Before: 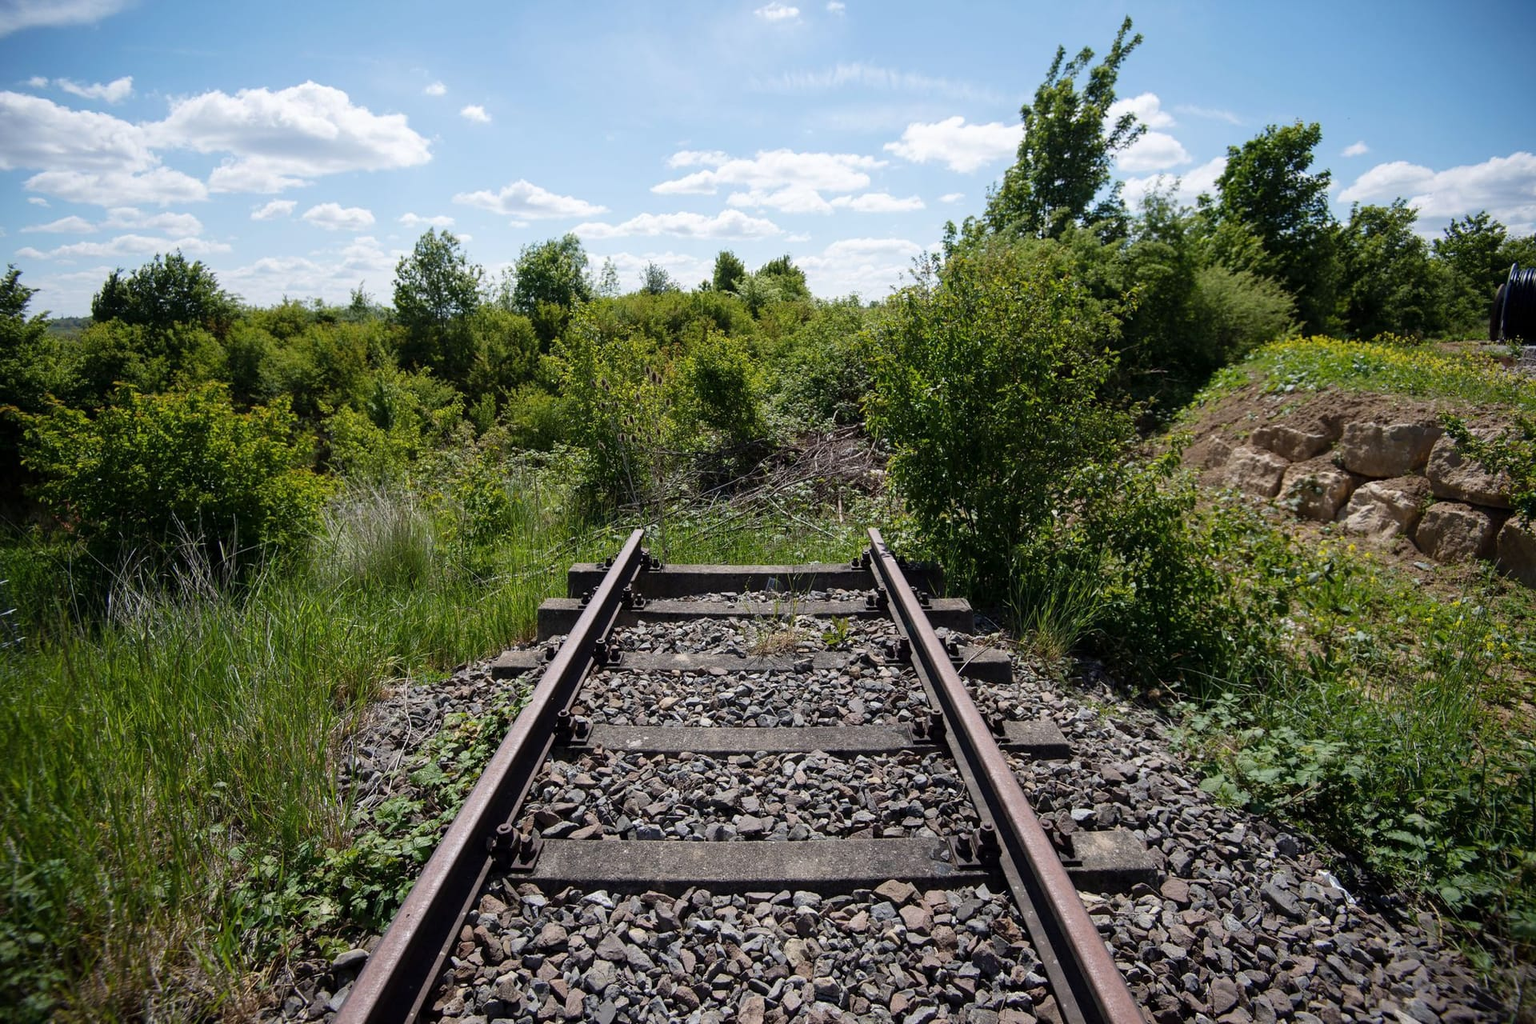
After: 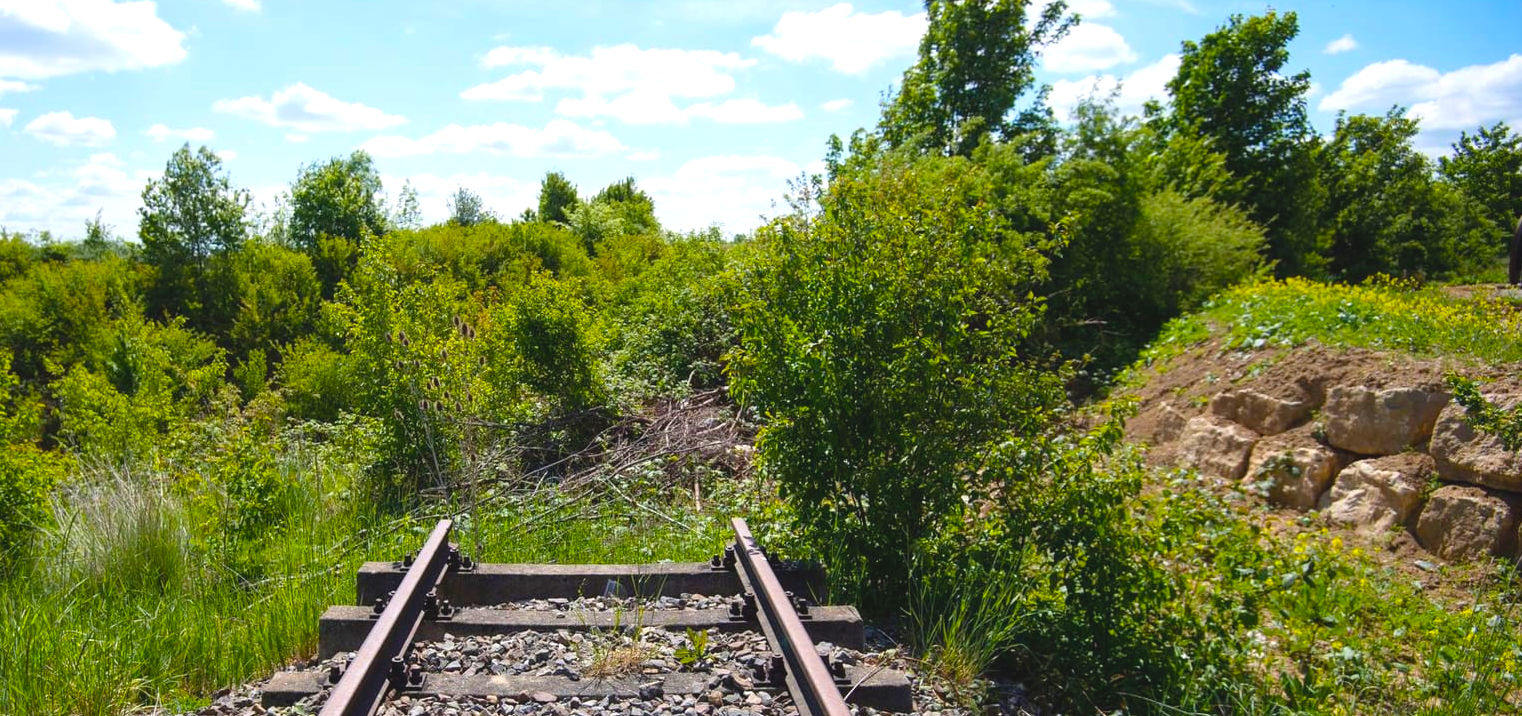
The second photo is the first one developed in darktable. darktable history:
exposure: black level correction 0, exposure 0.678 EV, compensate highlight preservation false
color balance rgb: perceptual saturation grading › global saturation 30.253%, global vibrance 20%
crop: left 18.409%, top 11.115%, right 2.304%, bottom 32.877%
contrast brightness saturation: contrast -0.129
